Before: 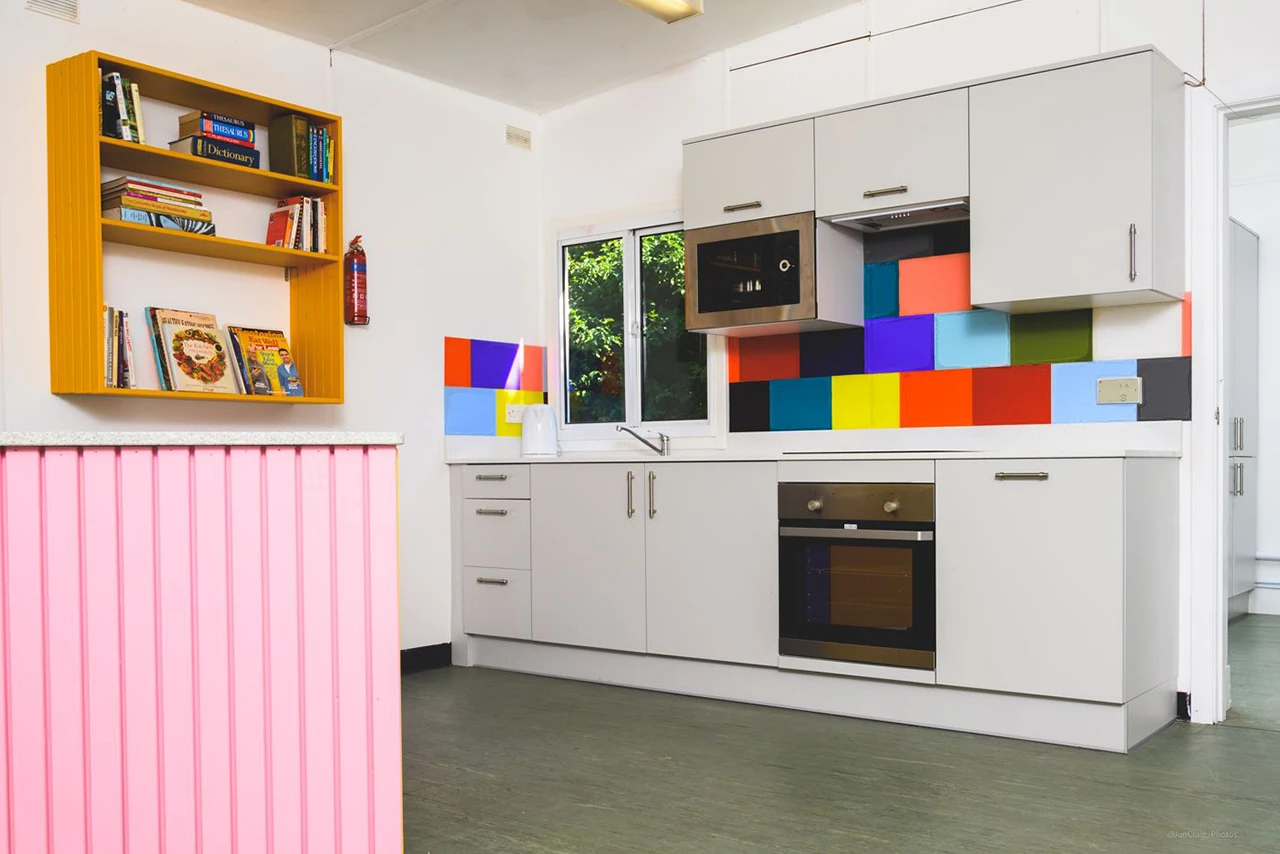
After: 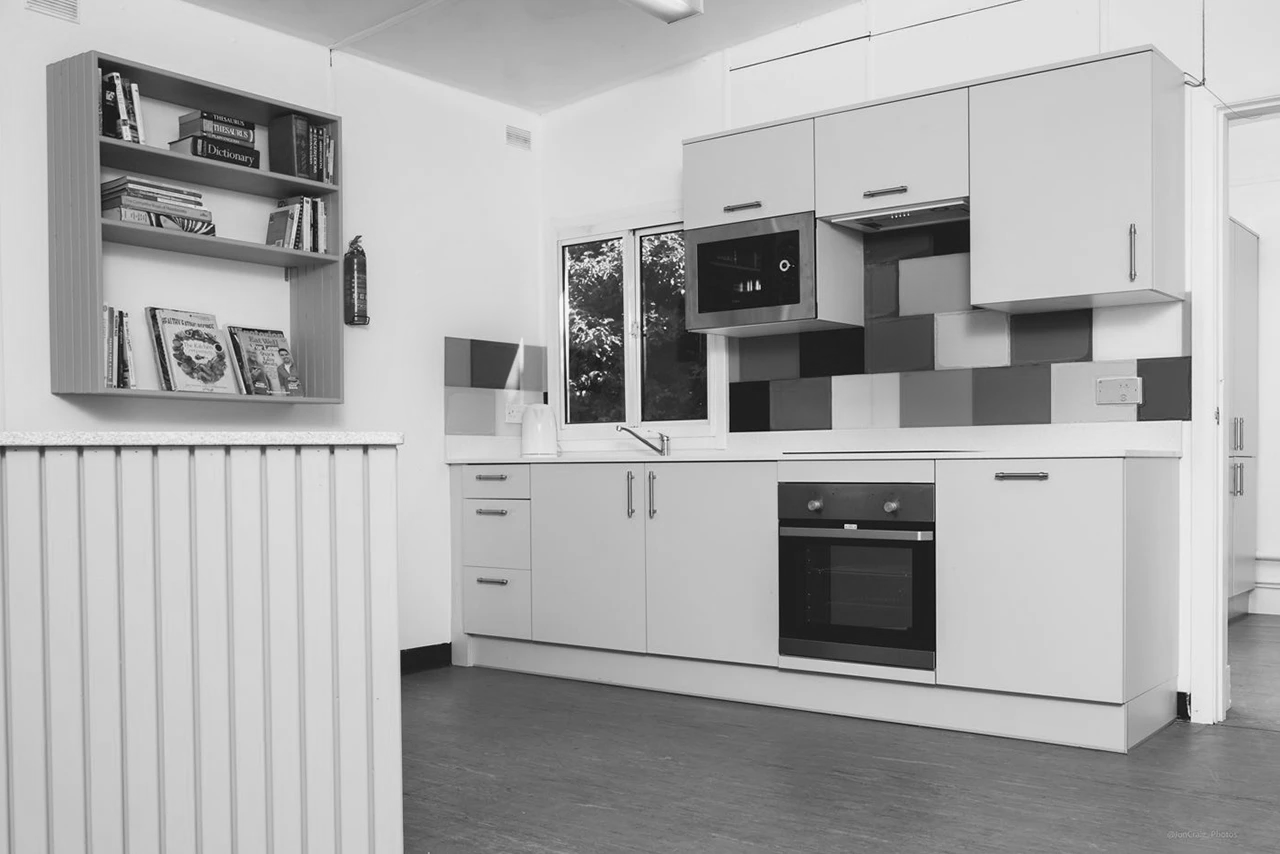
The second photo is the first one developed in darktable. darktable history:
monochrome: size 1
exposure: exposure -0.048 EV, compensate highlight preservation false
white balance: red 0.931, blue 1.11
